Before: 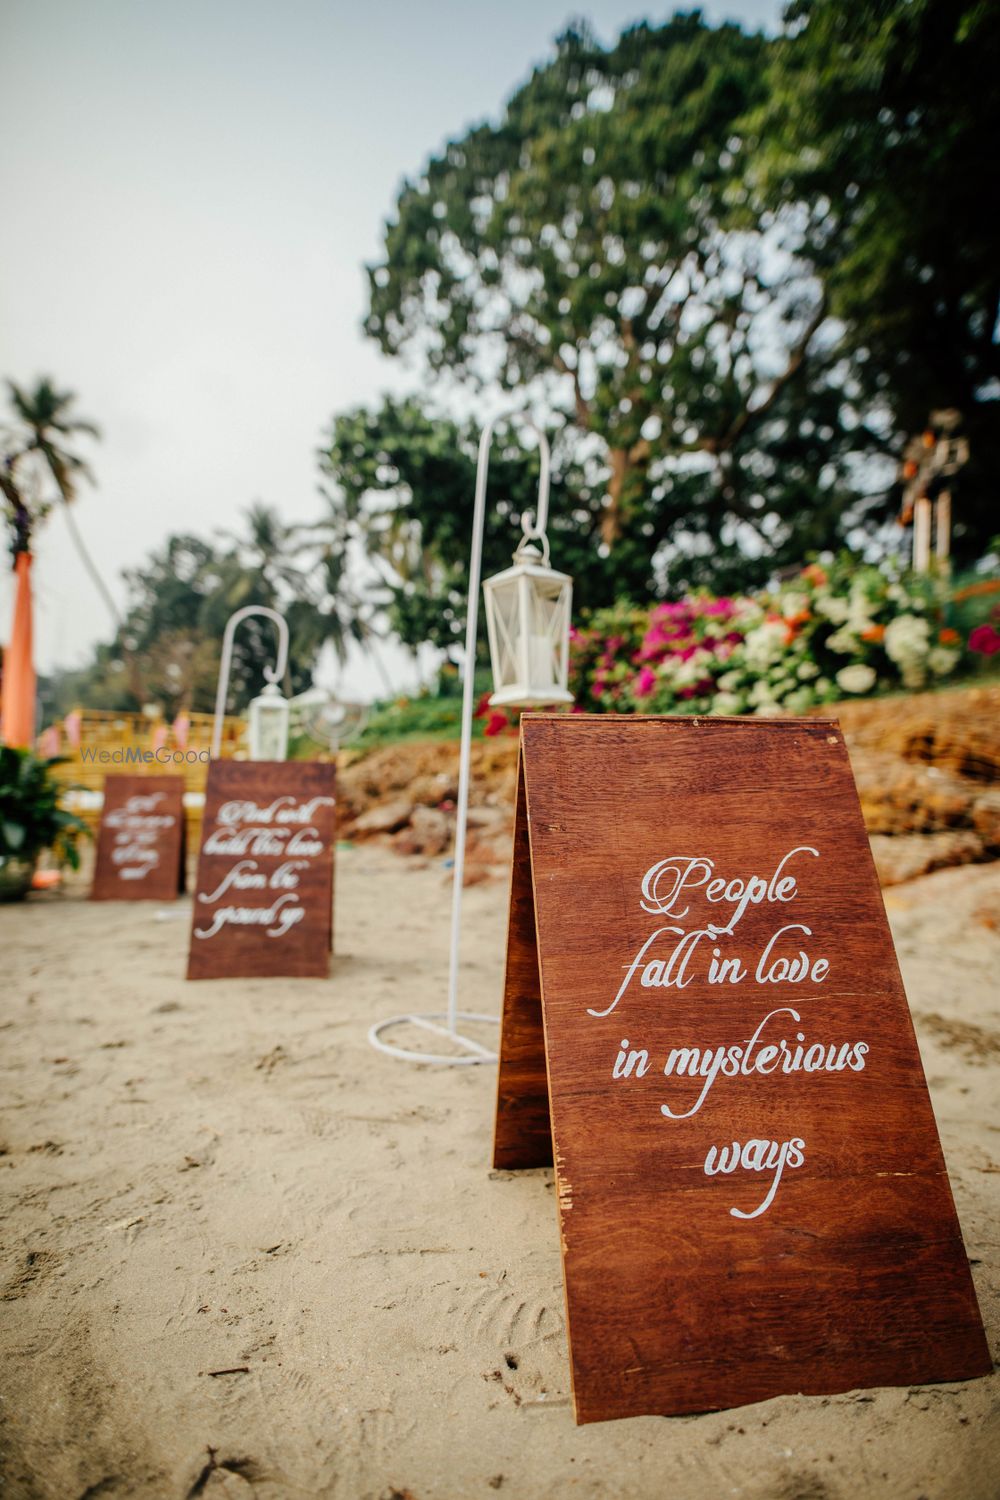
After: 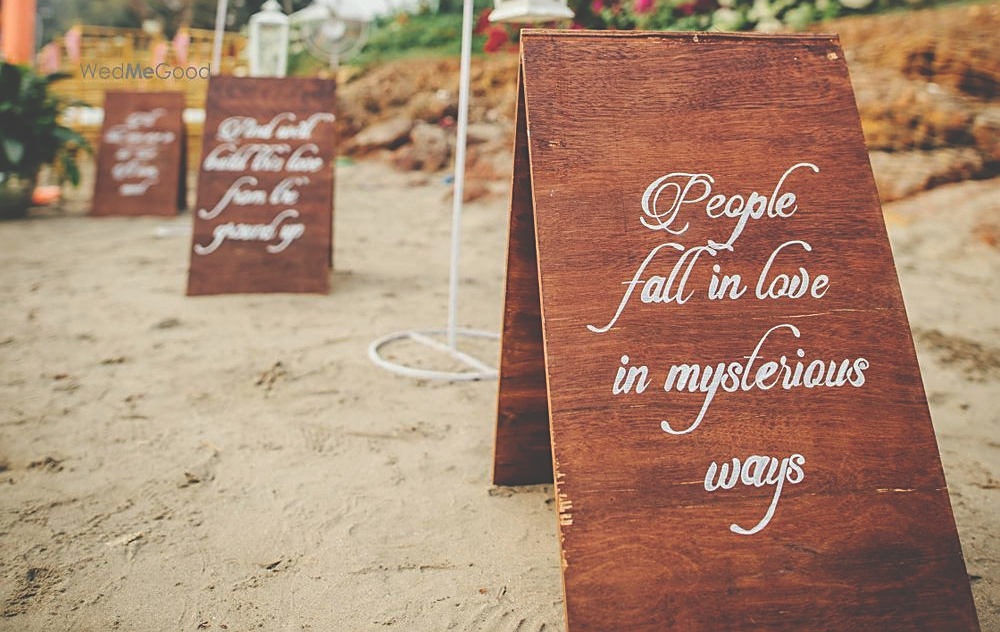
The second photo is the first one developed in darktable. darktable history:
crop: top 45.616%, bottom 12.25%
sharpen: on, module defaults
exposure: black level correction -0.042, exposure 0.061 EV, compensate exposure bias true, compensate highlight preservation false
